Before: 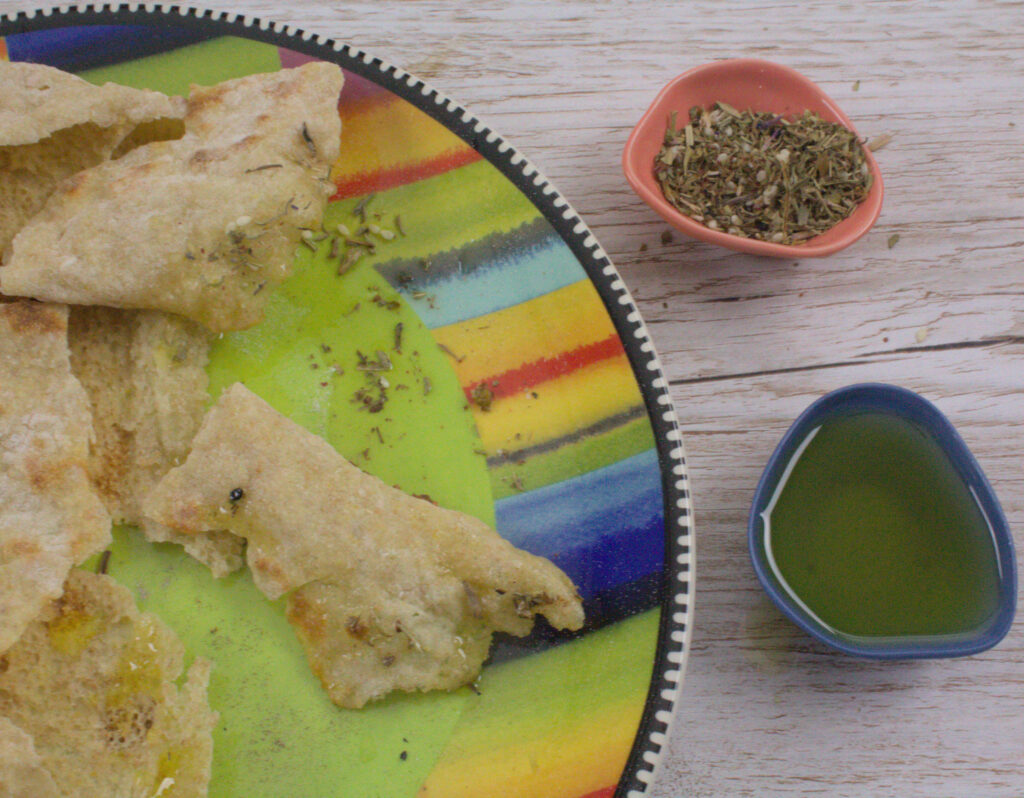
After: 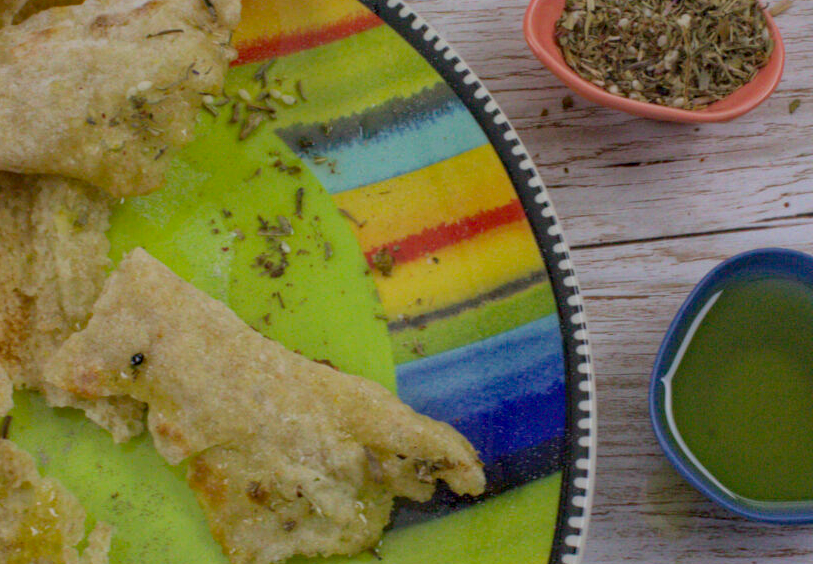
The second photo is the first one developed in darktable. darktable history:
local contrast: on, module defaults
tone equalizer: -8 EV 0.25 EV, -7 EV 0.417 EV, -6 EV 0.417 EV, -5 EV 0.25 EV, -3 EV -0.25 EV, -2 EV -0.417 EV, -1 EV -0.417 EV, +0 EV -0.25 EV, edges refinement/feathering 500, mask exposure compensation -1.57 EV, preserve details guided filter
white balance: red 0.98, blue 1.034
contrast brightness saturation: saturation 0.1
haze removal: strength 0.29, distance 0.25, compatibility mode true, adaptive false
crop: left 9.712%, top 16.928%, right 10.845%, bottom 12.332%
